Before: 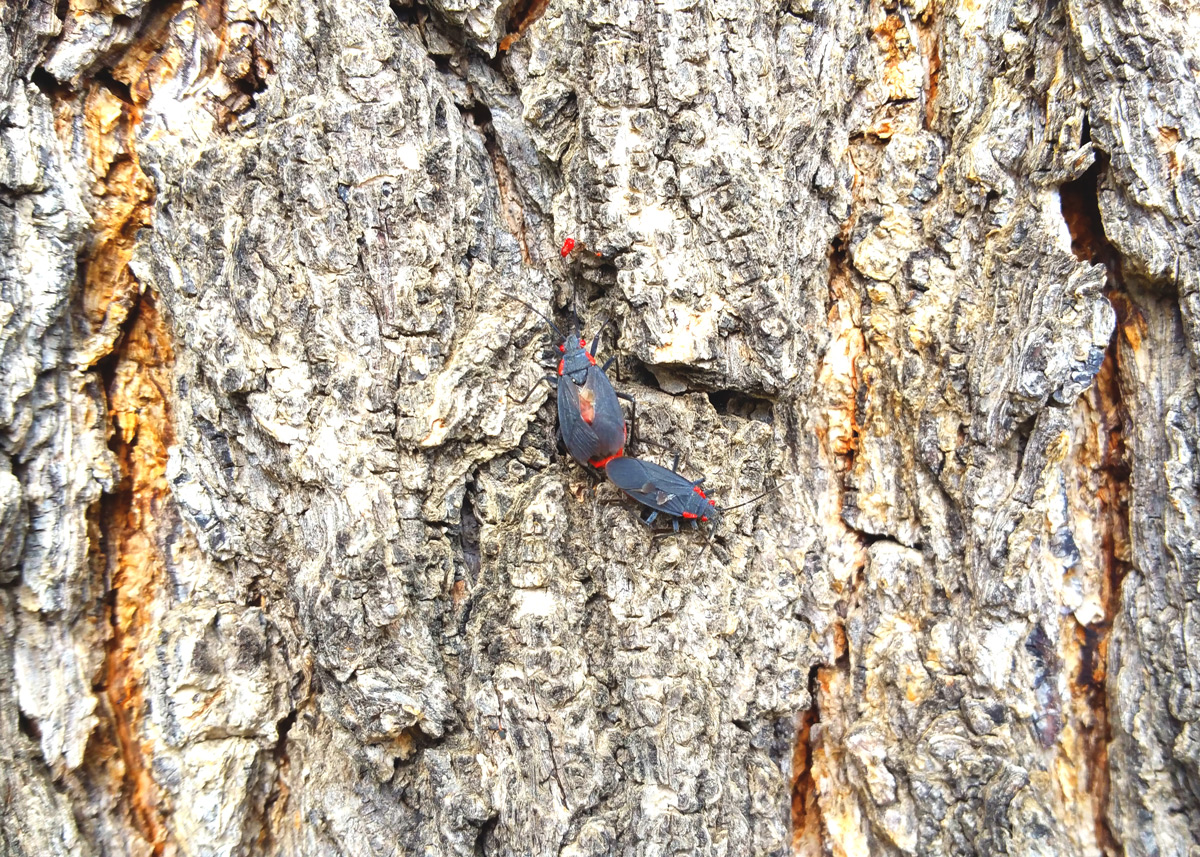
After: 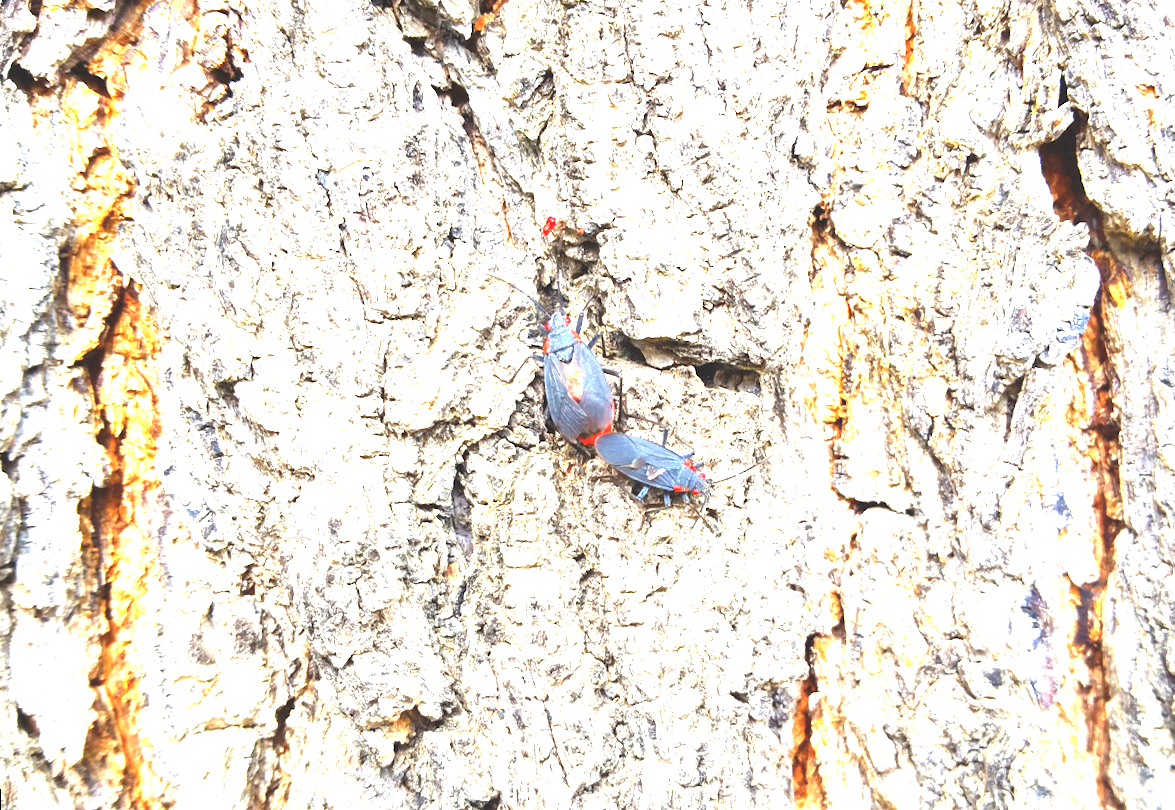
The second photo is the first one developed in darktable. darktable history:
exposure: black level correction 0, exposure 1.741 EV, compensate exposure bias true, compensate highlight preservation false
rotate and perspective: rotation -2°, crop left 0.022, crop right 0.978, crop top 0.049, crop bottom 0.951
